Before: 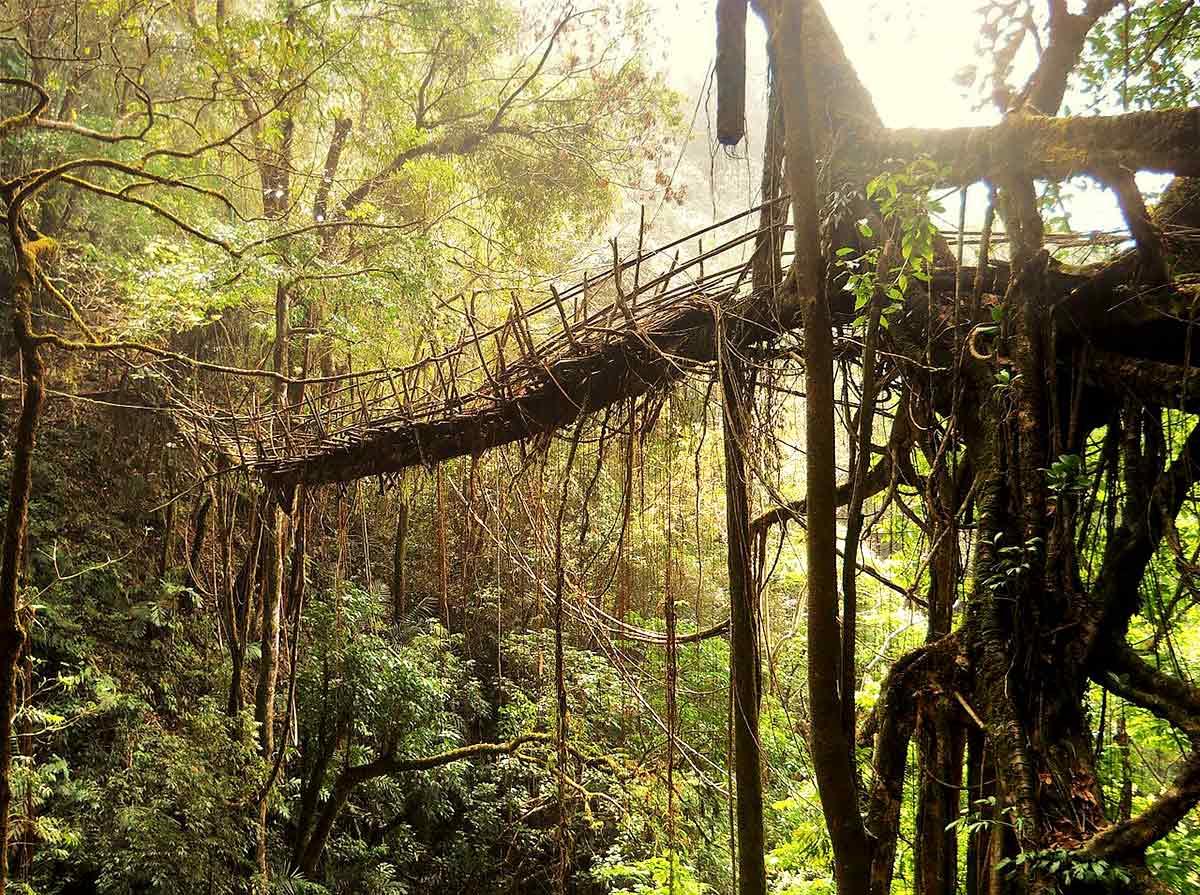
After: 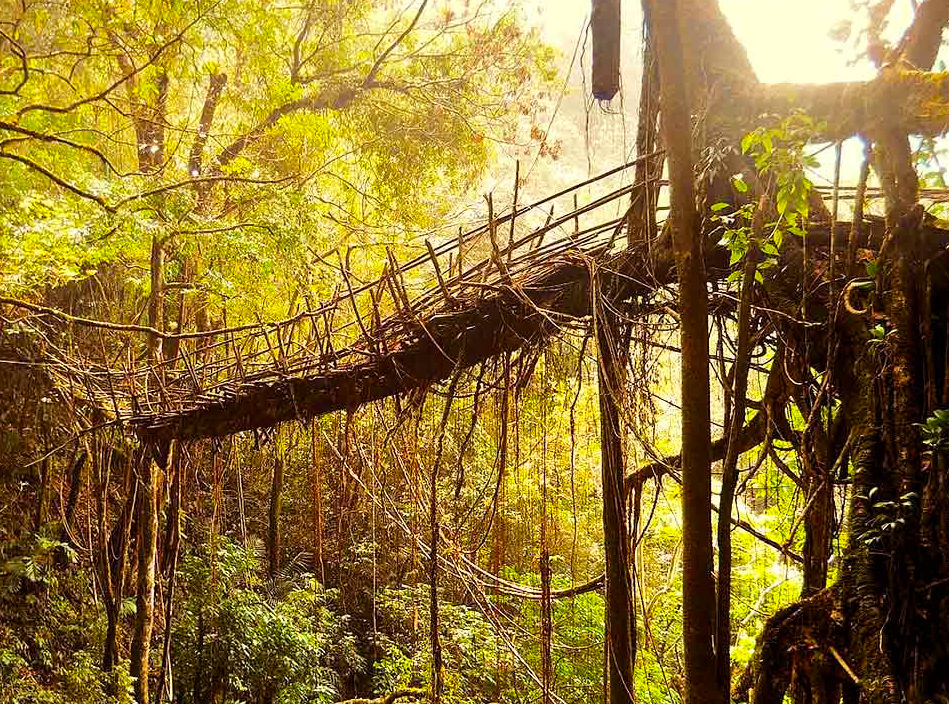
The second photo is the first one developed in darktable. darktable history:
crop and rotate: left 10.451%, top 5.153%, right 10.39%, bottom 16.14%
contrast brightness saturation: contrast 0.104, brightness 0.028, saturation 0.086
color balance rgb: power › chroma 1.529%, power › hue 27.08°, linear chroma grading › shadows -8.62%, linear chroma grading › global chroma 9.959%, perceptual saturation grading › global saturation 19.631%
